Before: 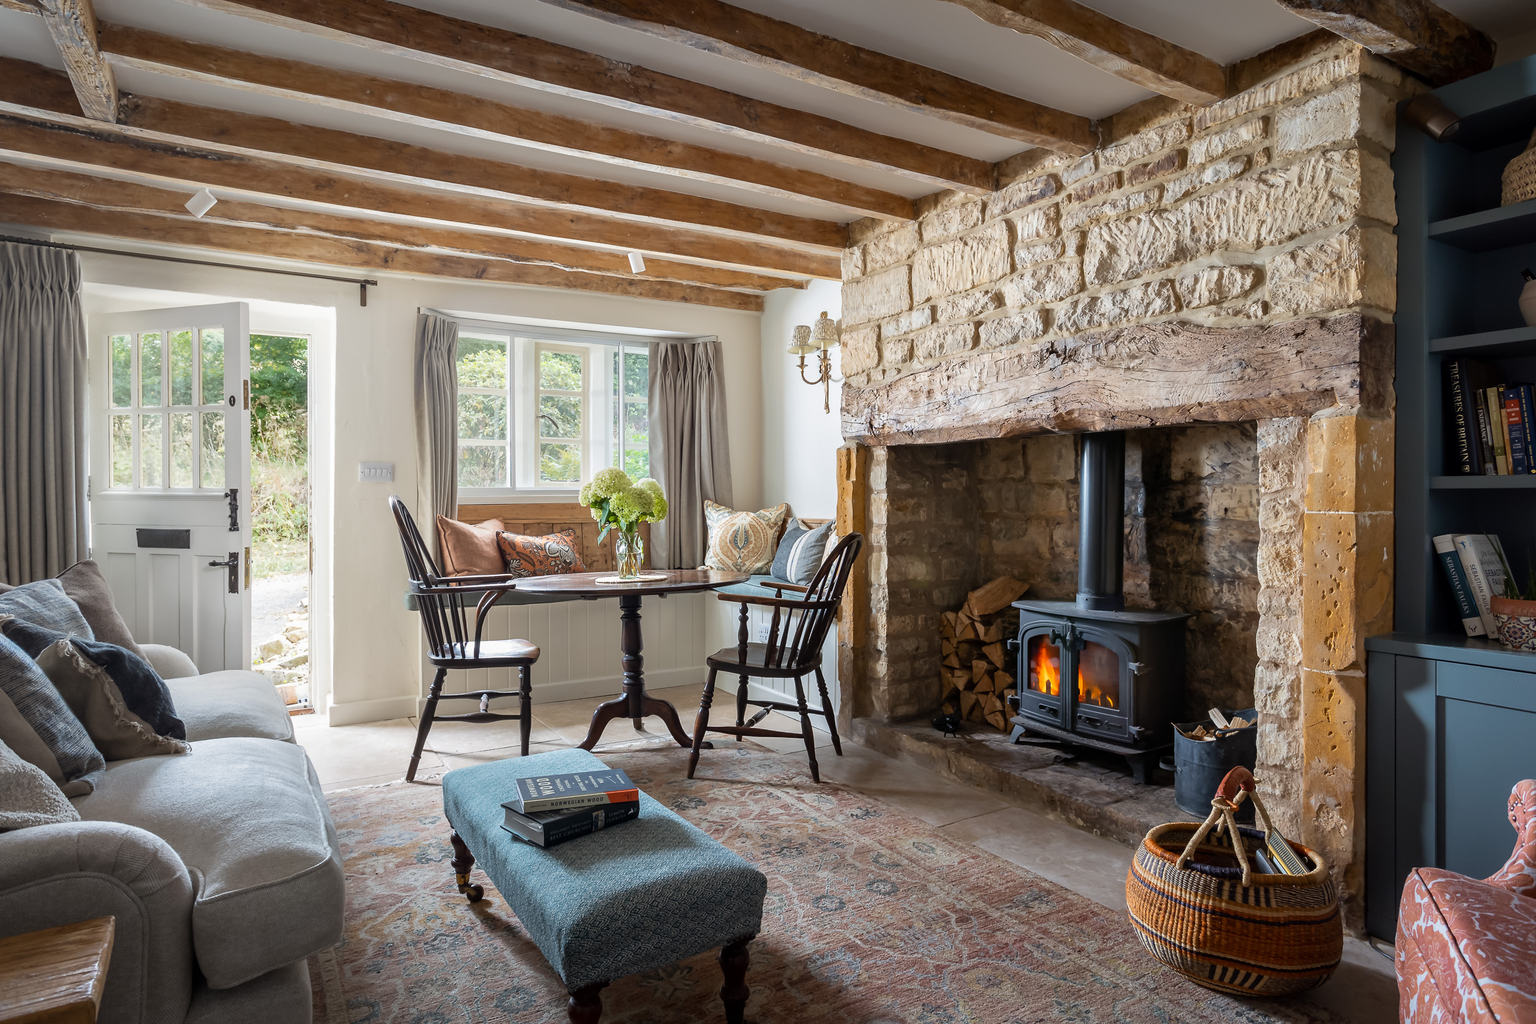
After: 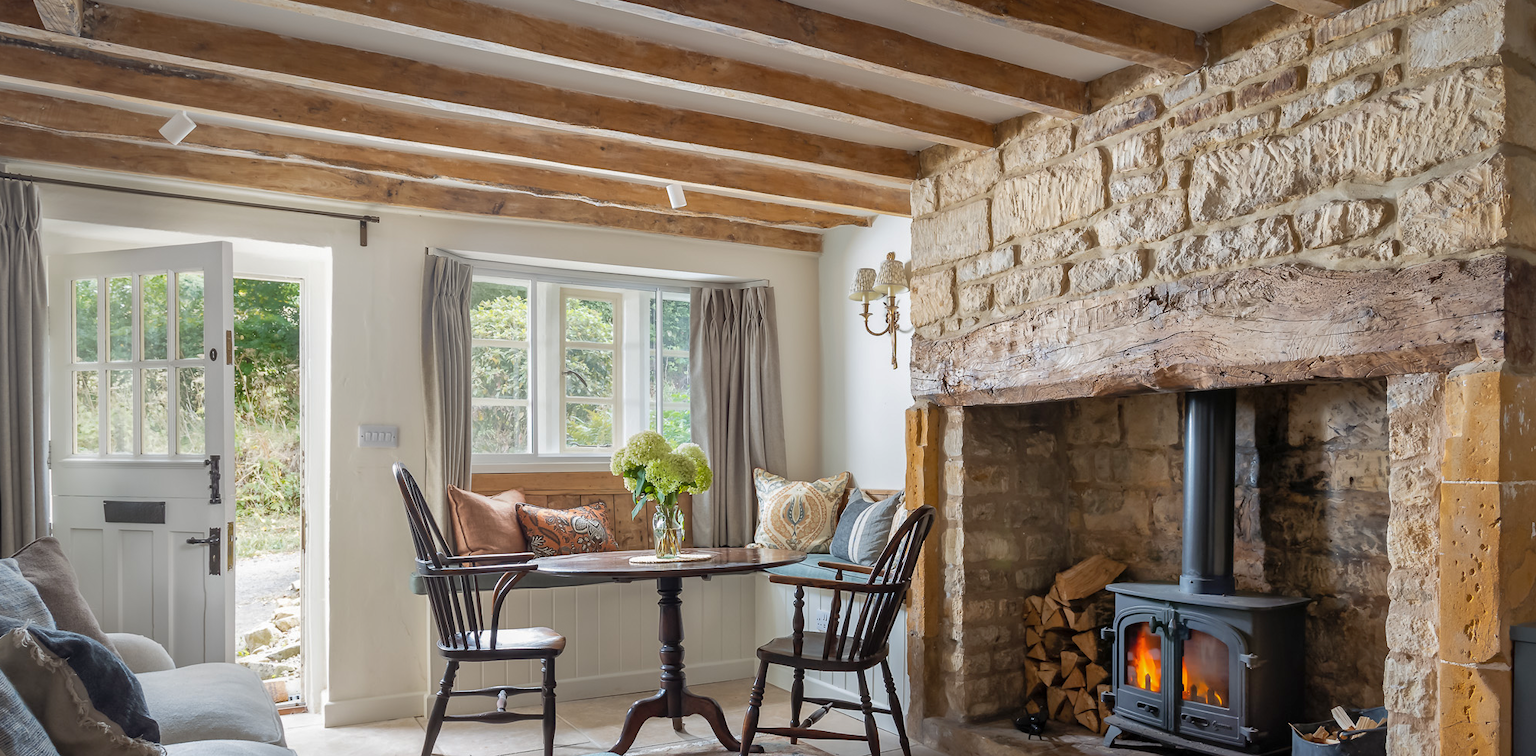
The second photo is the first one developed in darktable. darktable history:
crop: left 3.015%, top 8.969%, right 9.647%, bottom 26.457%
shadows and highlights: on, module defaults
